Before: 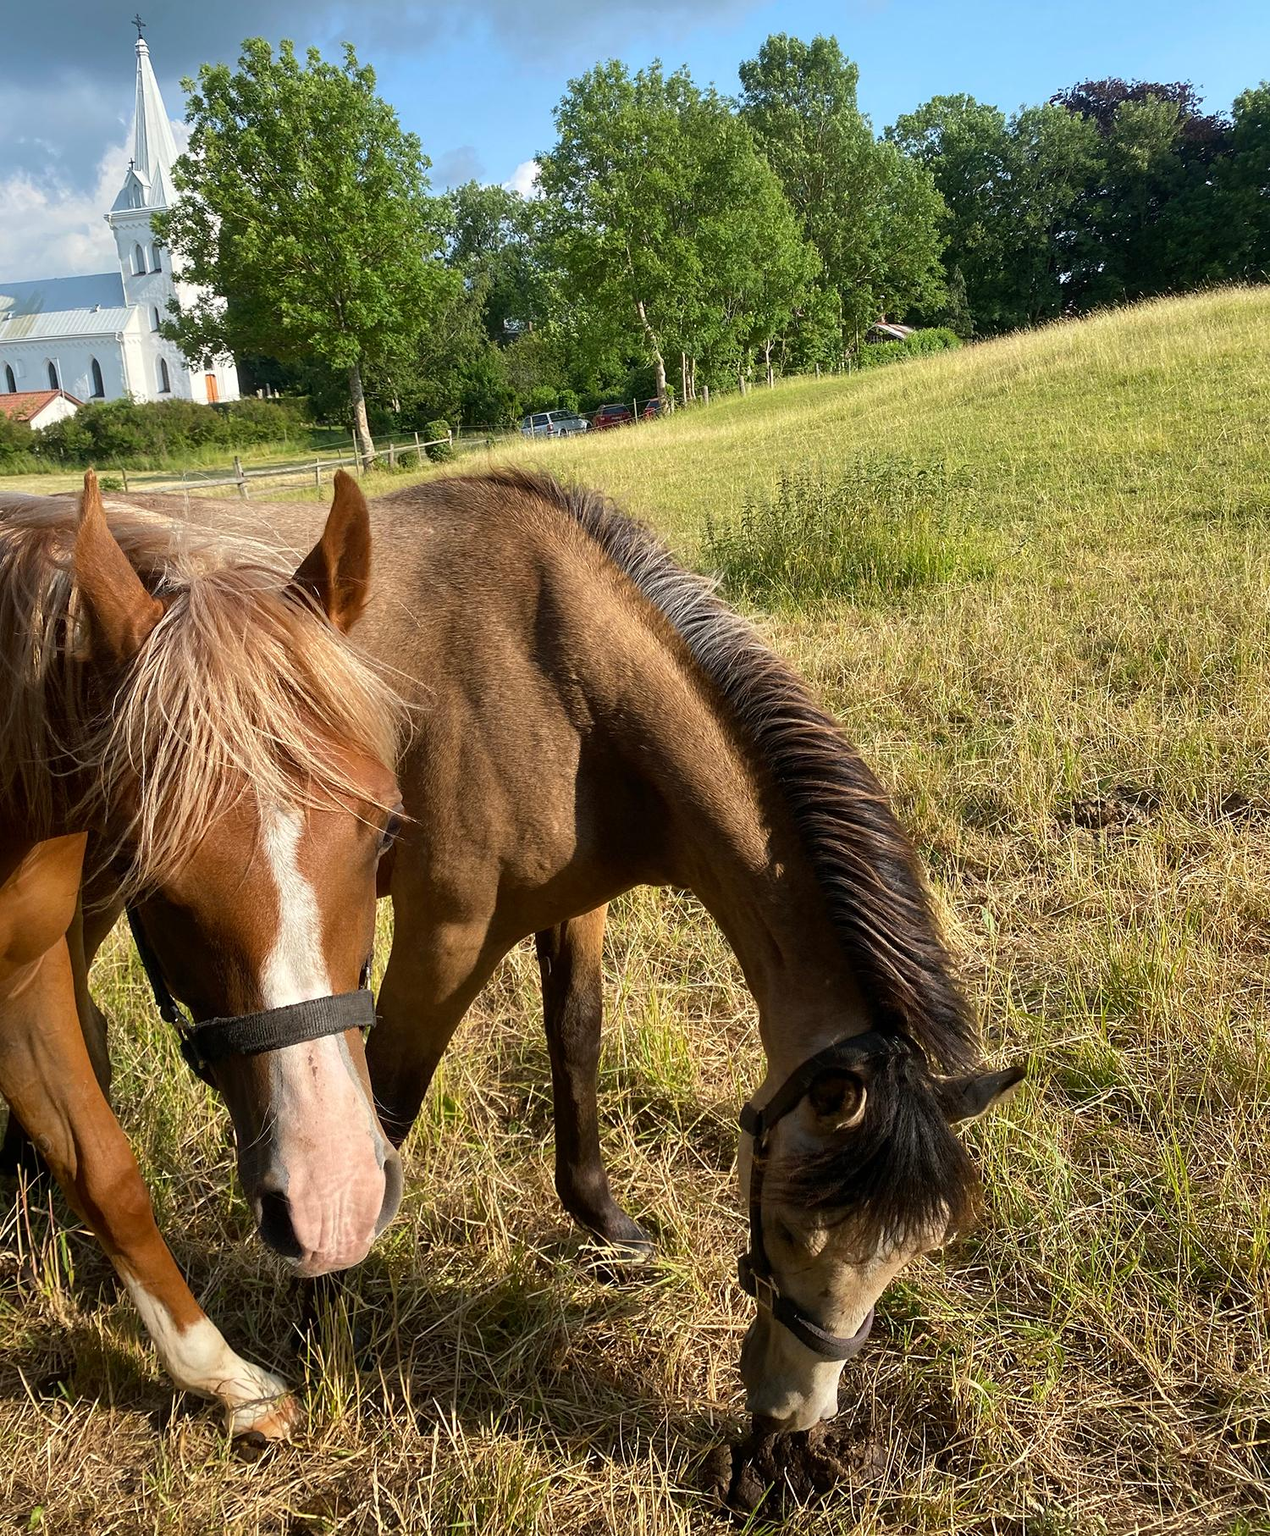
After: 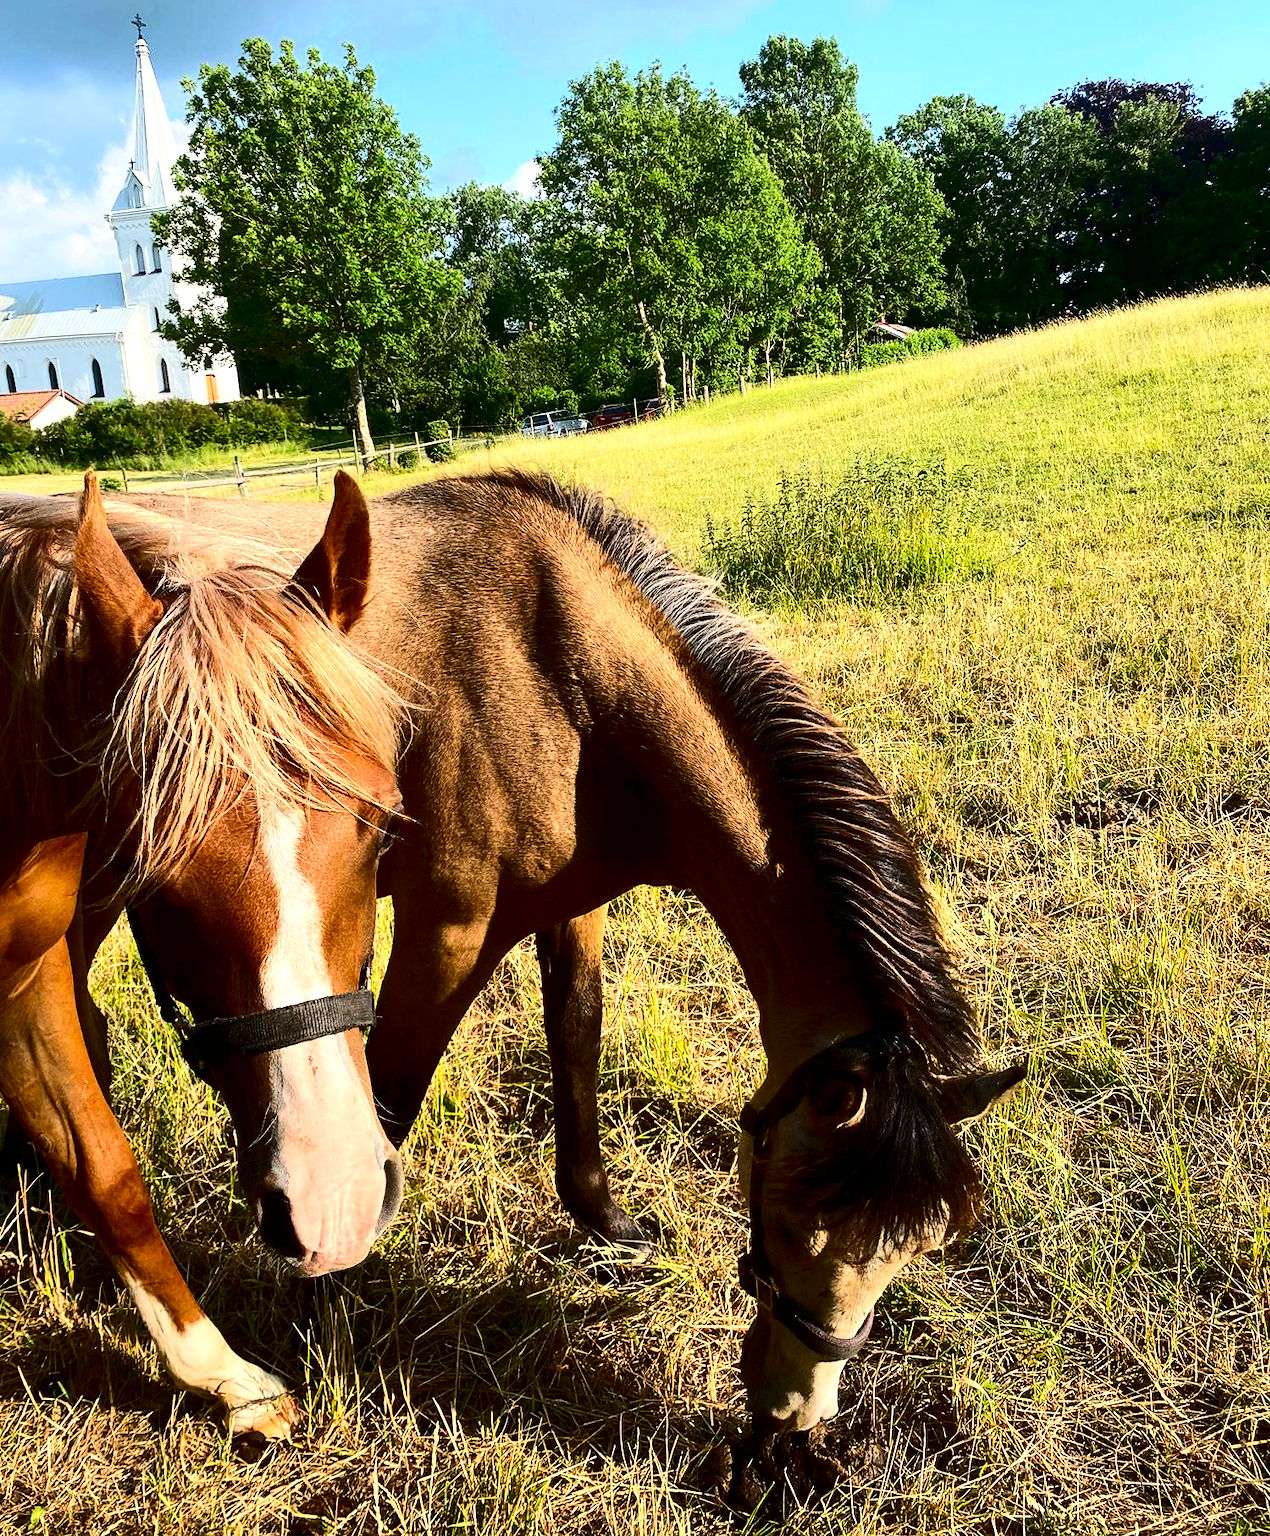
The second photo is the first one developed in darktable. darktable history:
exposure: exposure 0.201 EV, compensate highlight preservation false
contrast brightness saturation: contrast 0.222, brightness -0.194, saturation 0.232
tone equalizer: -8 EV 0.027 EV, -7 EV -0.04 EV, -6 EV 0.04 EV, -5 EV 0.046 EV, -4 EV 0.248 EV, -3 EV 0.641 EV, -2 EV 0.571 EV, -1 EV 0.184 EV, +0 EV 0.014 EV, edges refinement/feathering 500, mask exposure compensation -1.57 EV, preserve details no
